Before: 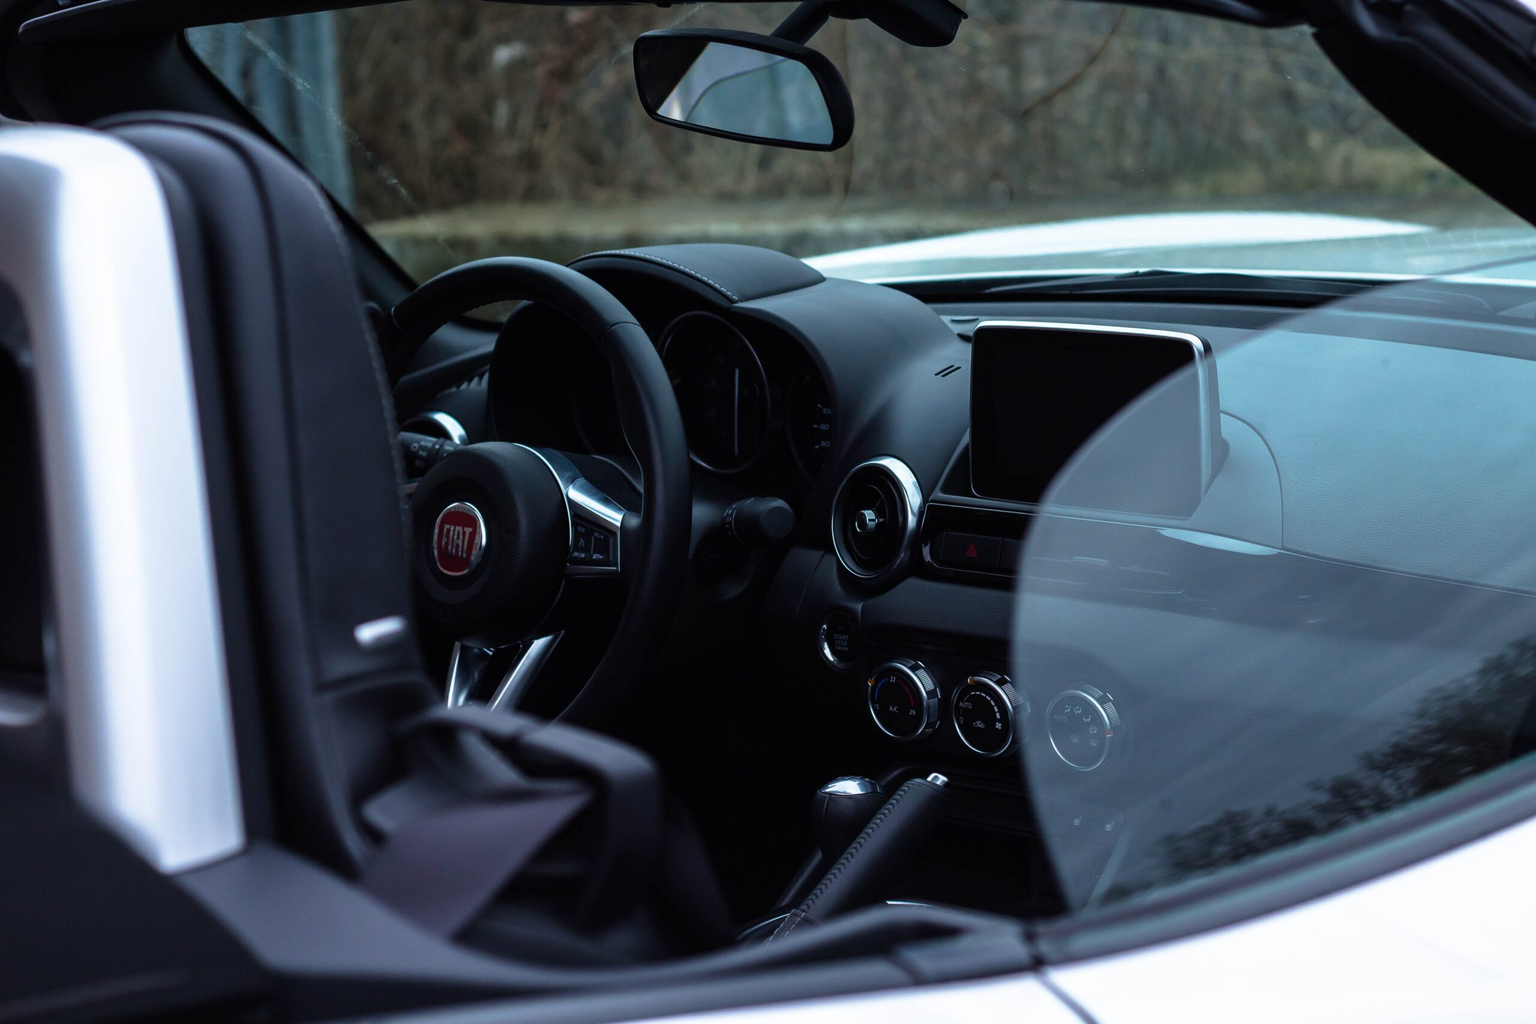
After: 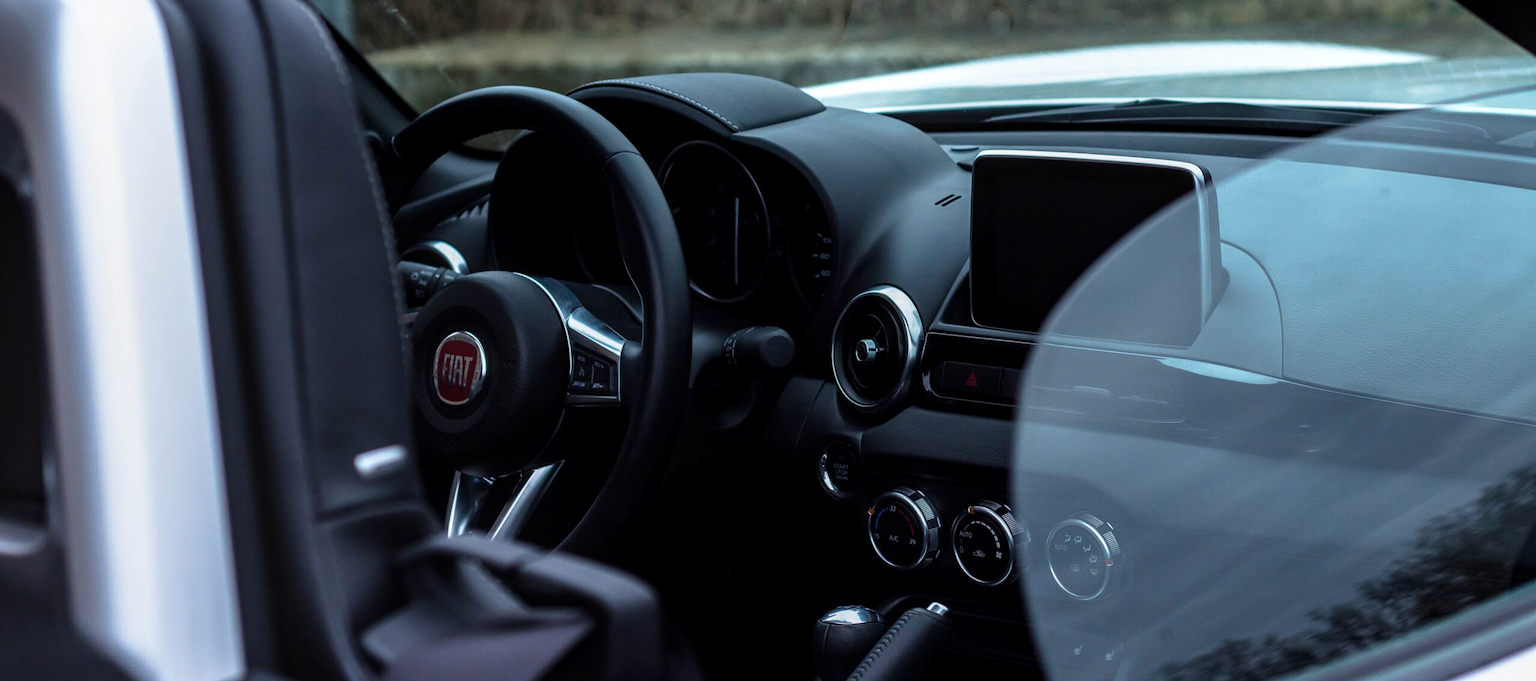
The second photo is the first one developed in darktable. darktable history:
crop: top 16.727%, bottom 16.727%
local contrast: on, module defaults
